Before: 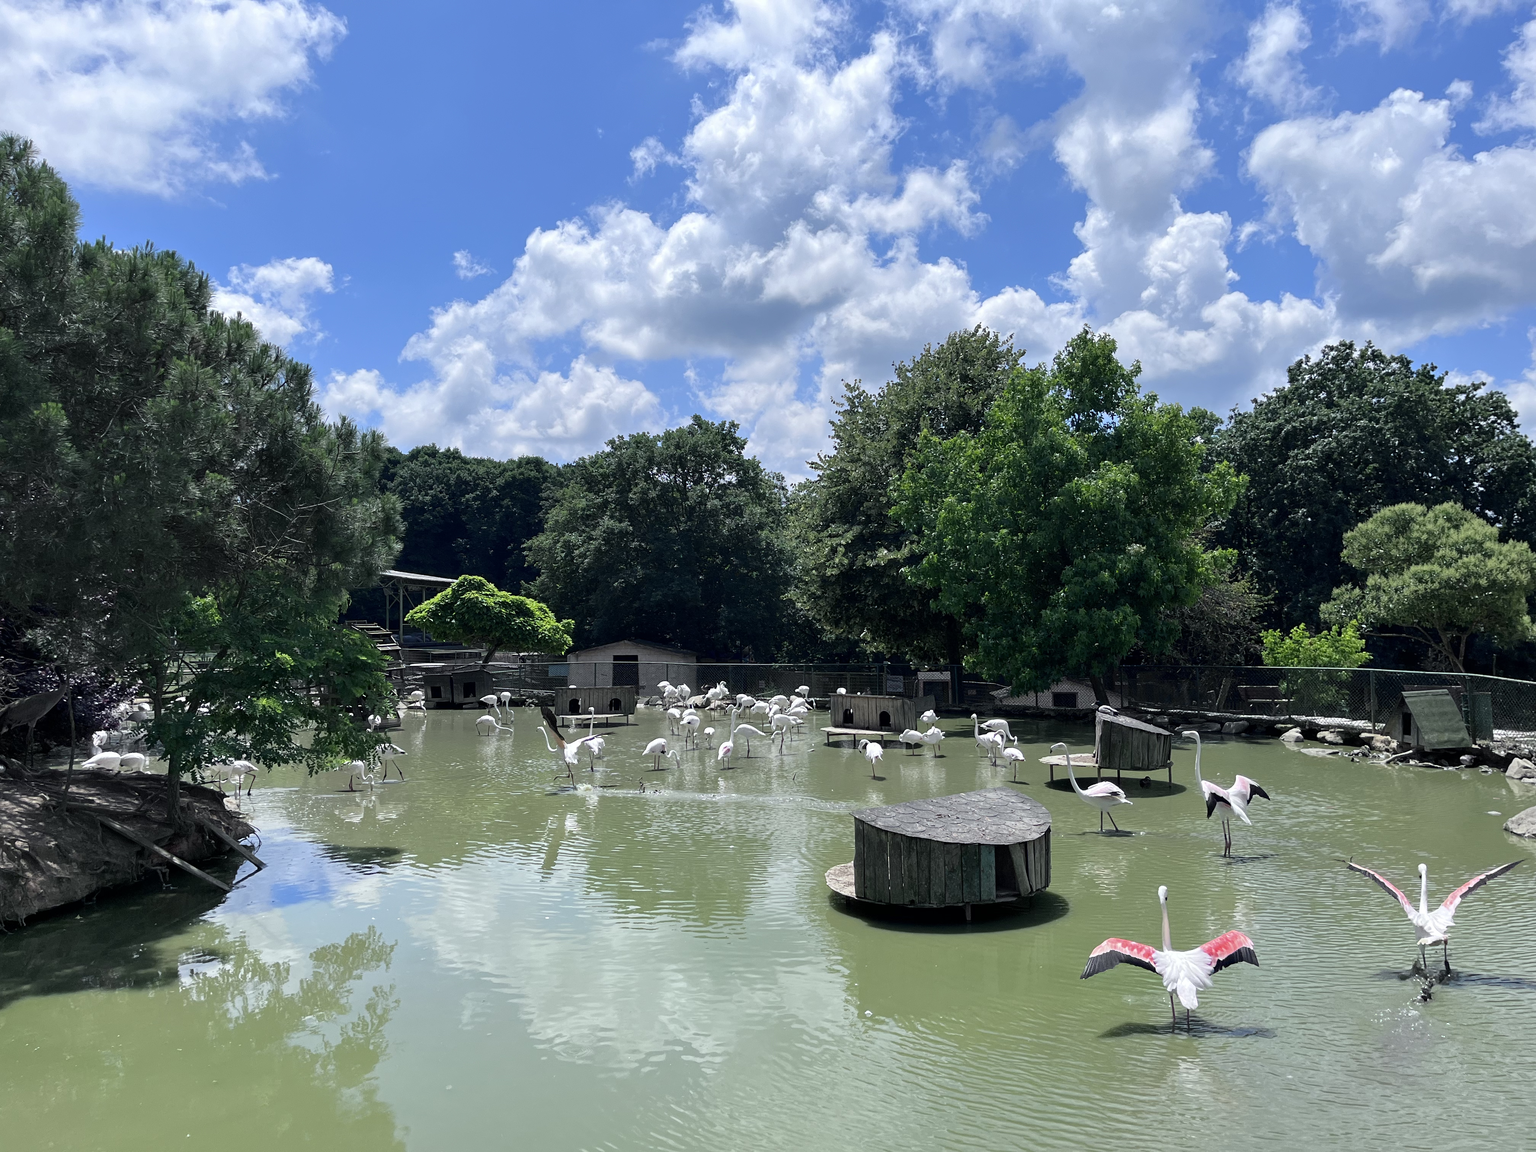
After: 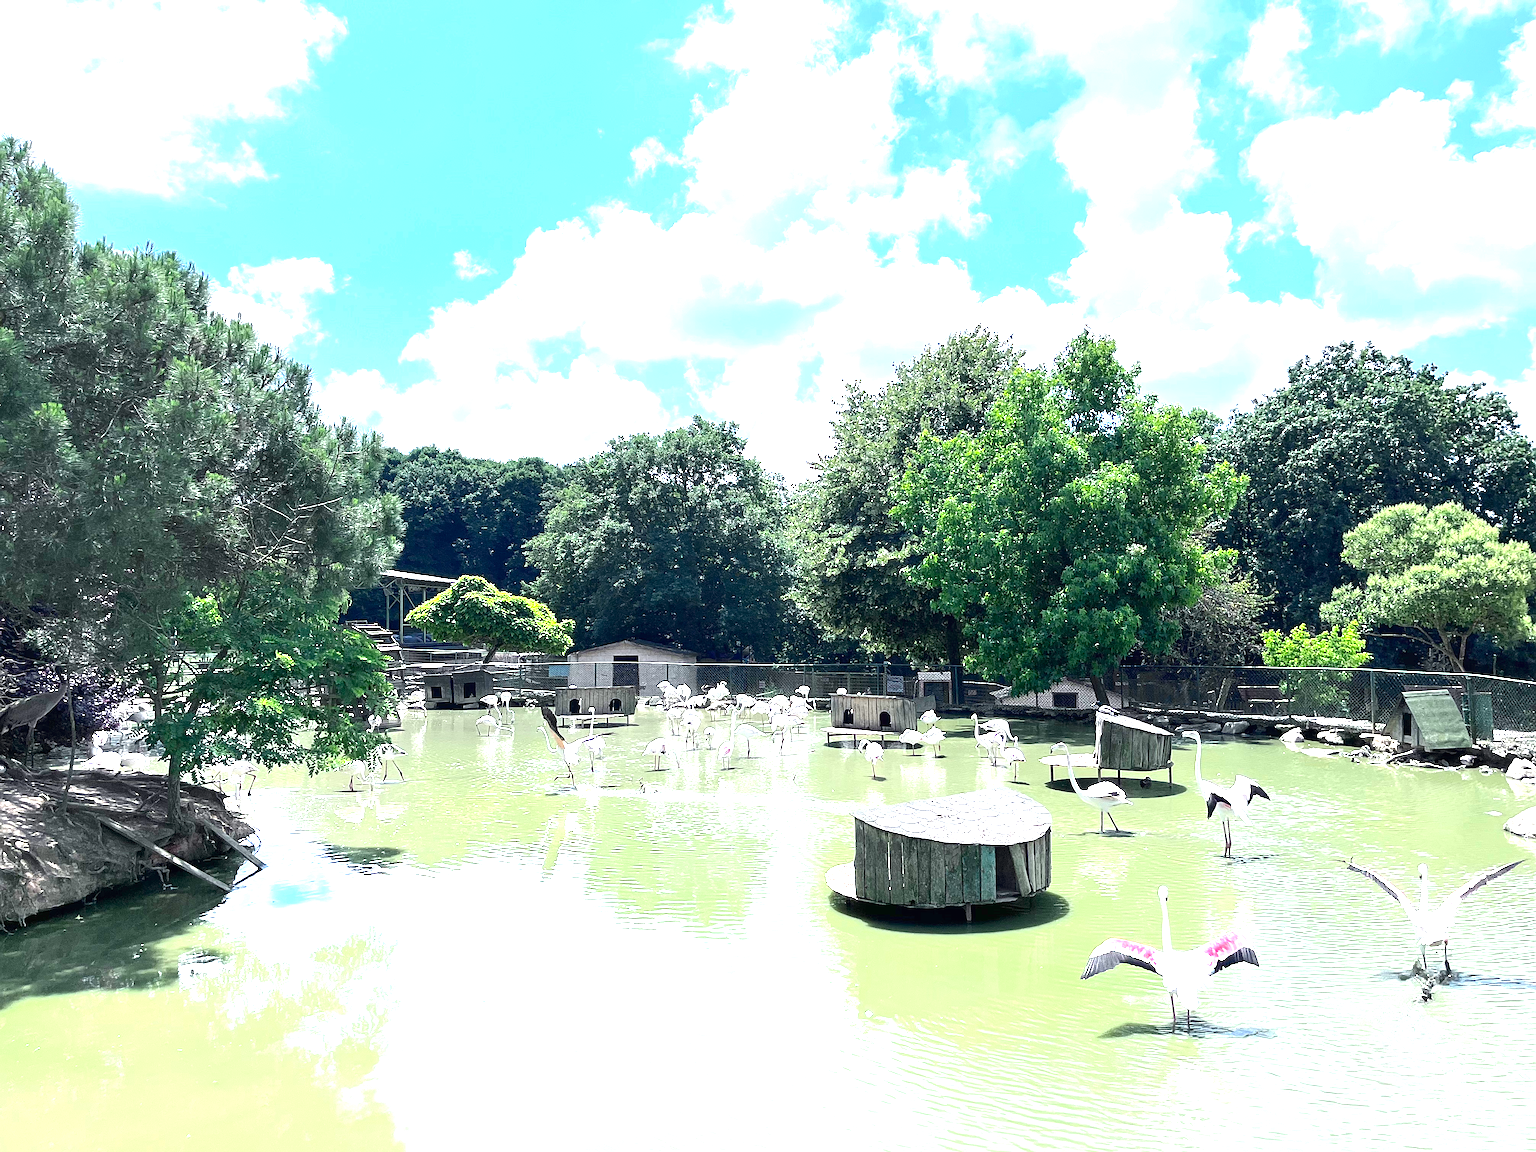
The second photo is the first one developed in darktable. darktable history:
contrast brightness saturation: contrast 0.1, brightness 0.029, saturation 0.093
exposure: black level correction 0, exposure 1.989 EV, compensate exposure bias true, compensate highlight preservation false
sharpen: on, module defaults
